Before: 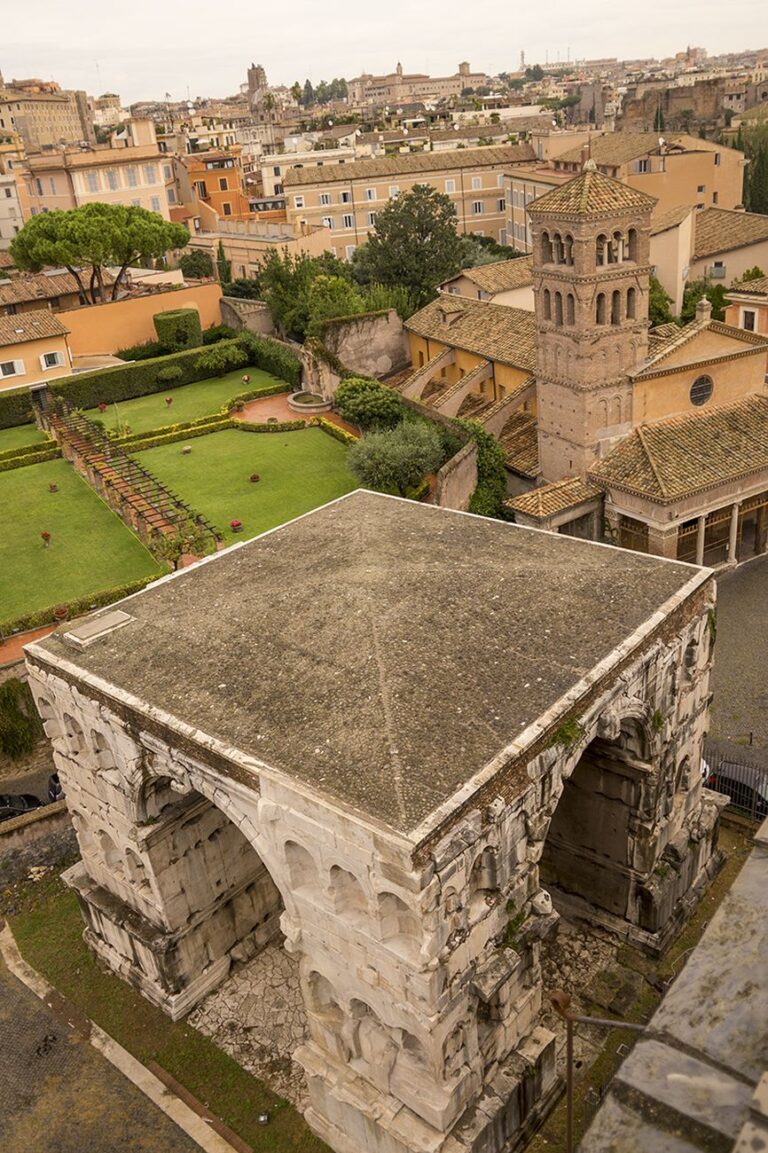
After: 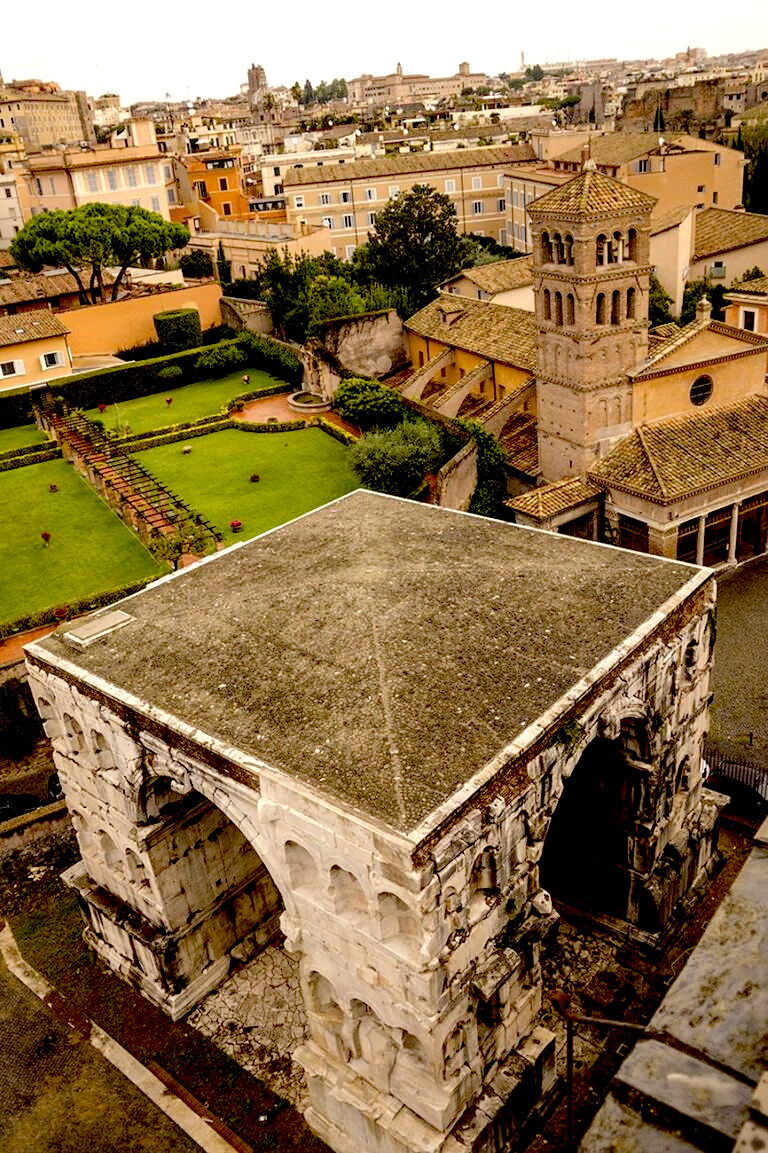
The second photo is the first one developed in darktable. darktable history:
tone equalizer: -8 EV -0.378 EV, -7 EV -0.388 EV, -6 EV -0.347 EV, -5 EV -0.252 EV, -3 EV 0.197 EV, -2 EV 0.337 EV, -1 EV 0.37 EV, +0 EV 0.427 EV
exposure: black level correction 0.057, compensate highlight preservation false
